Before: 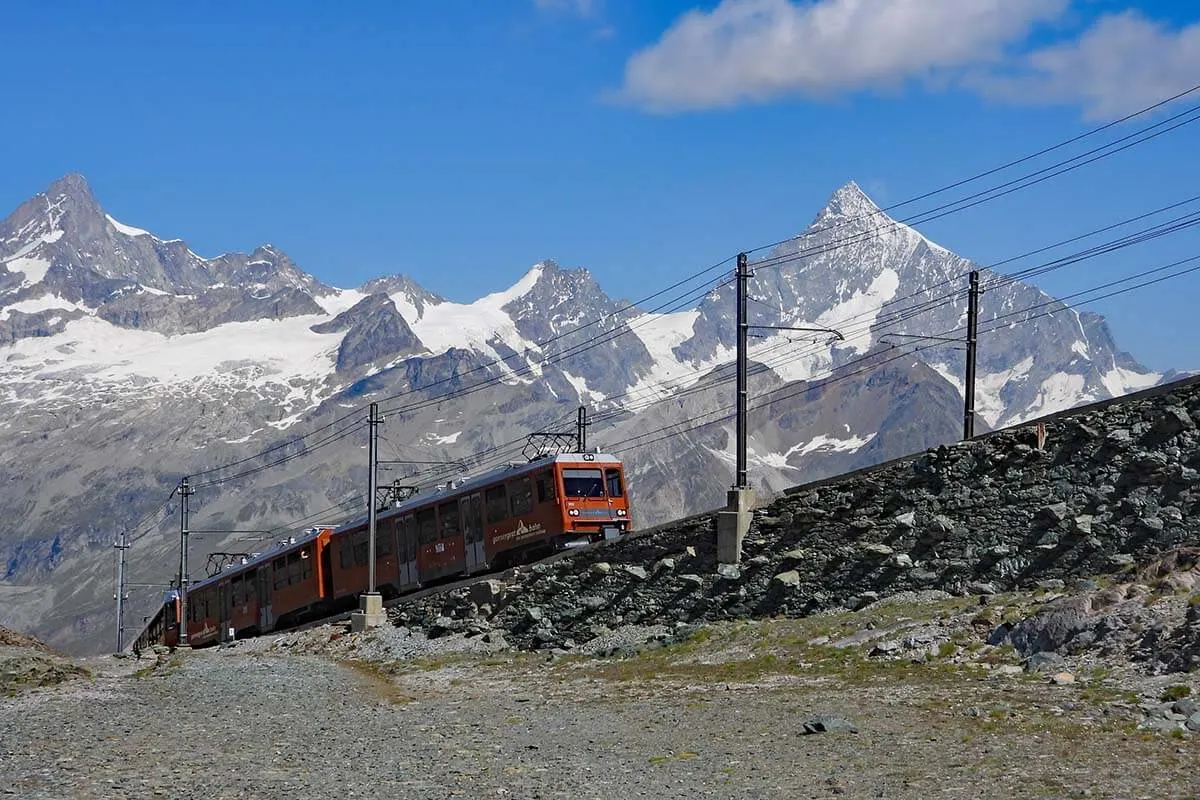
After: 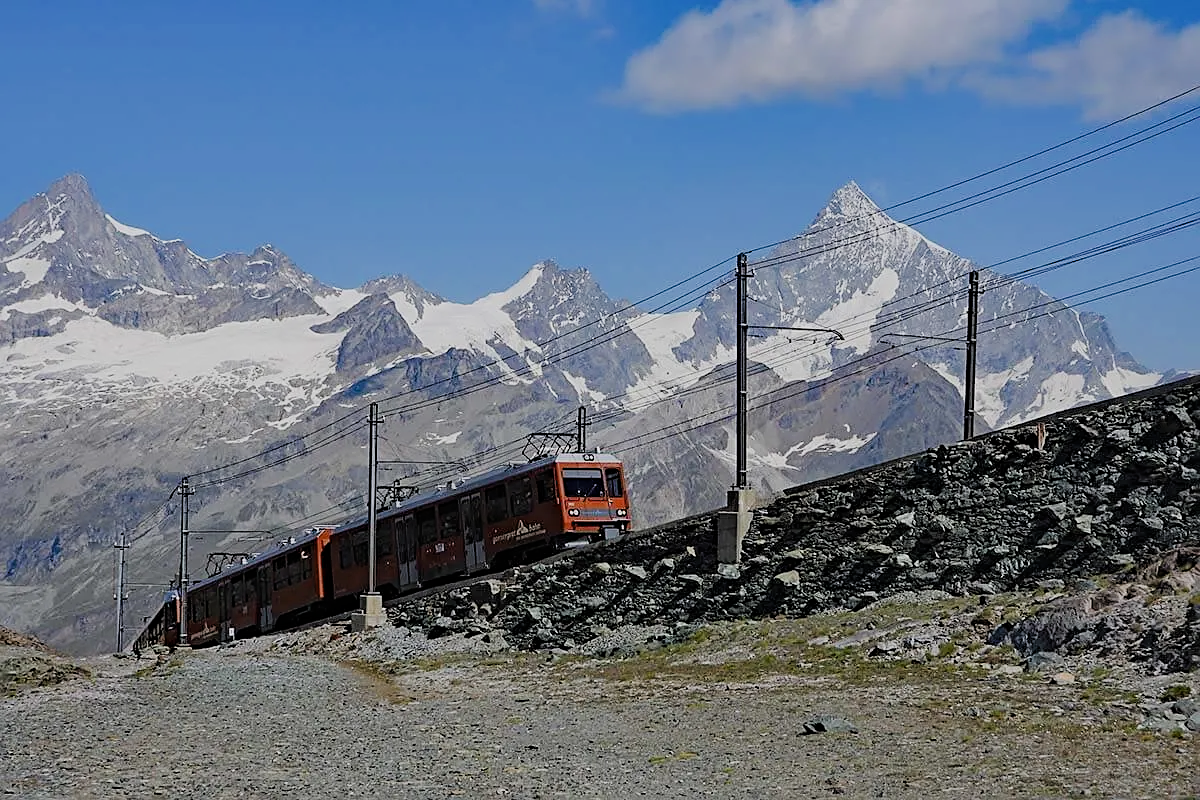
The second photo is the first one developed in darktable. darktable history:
filmic rgb: black relative exposure -7.65 EV, white relative exposure 4.56 EV, hardness 3.61, iterations of high-quality reconstruction 0
sharpen: on, module defaults
